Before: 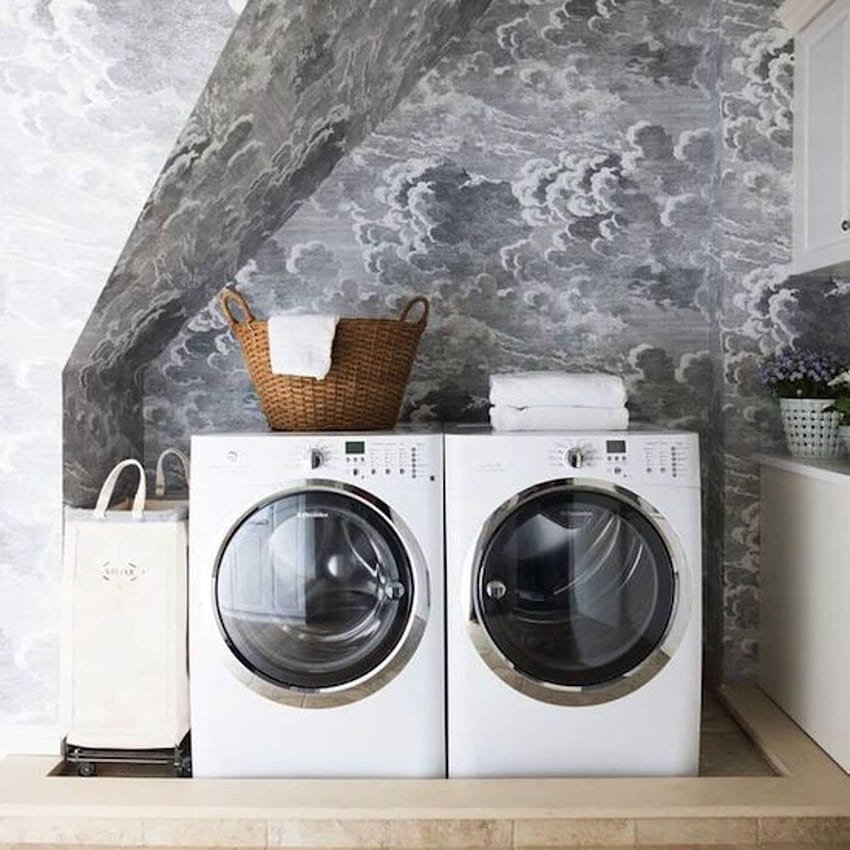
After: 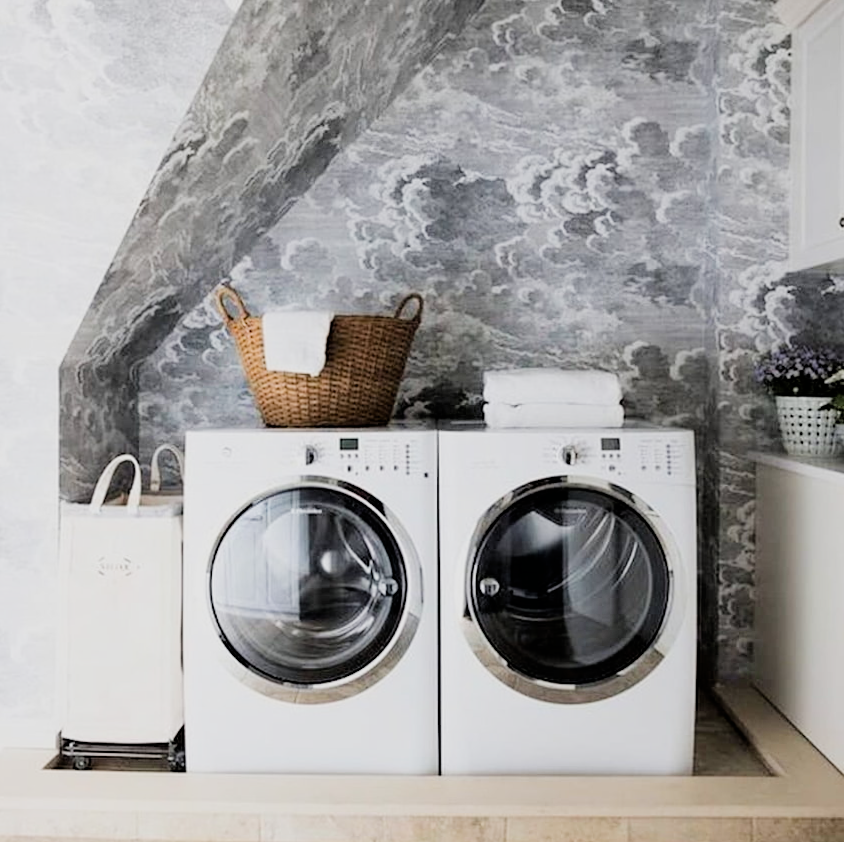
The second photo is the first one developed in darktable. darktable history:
rotate and perspective: rotation 0.192°, lens shift (horizontal) -0.015, crop left 0.005, crop right 0.996, crop top 0.006, crop bottom 0.99
filmic rgb: black relative exposure -5 EV, hardness 2.88, contrast 1.3, highlights saturation mix -30%
